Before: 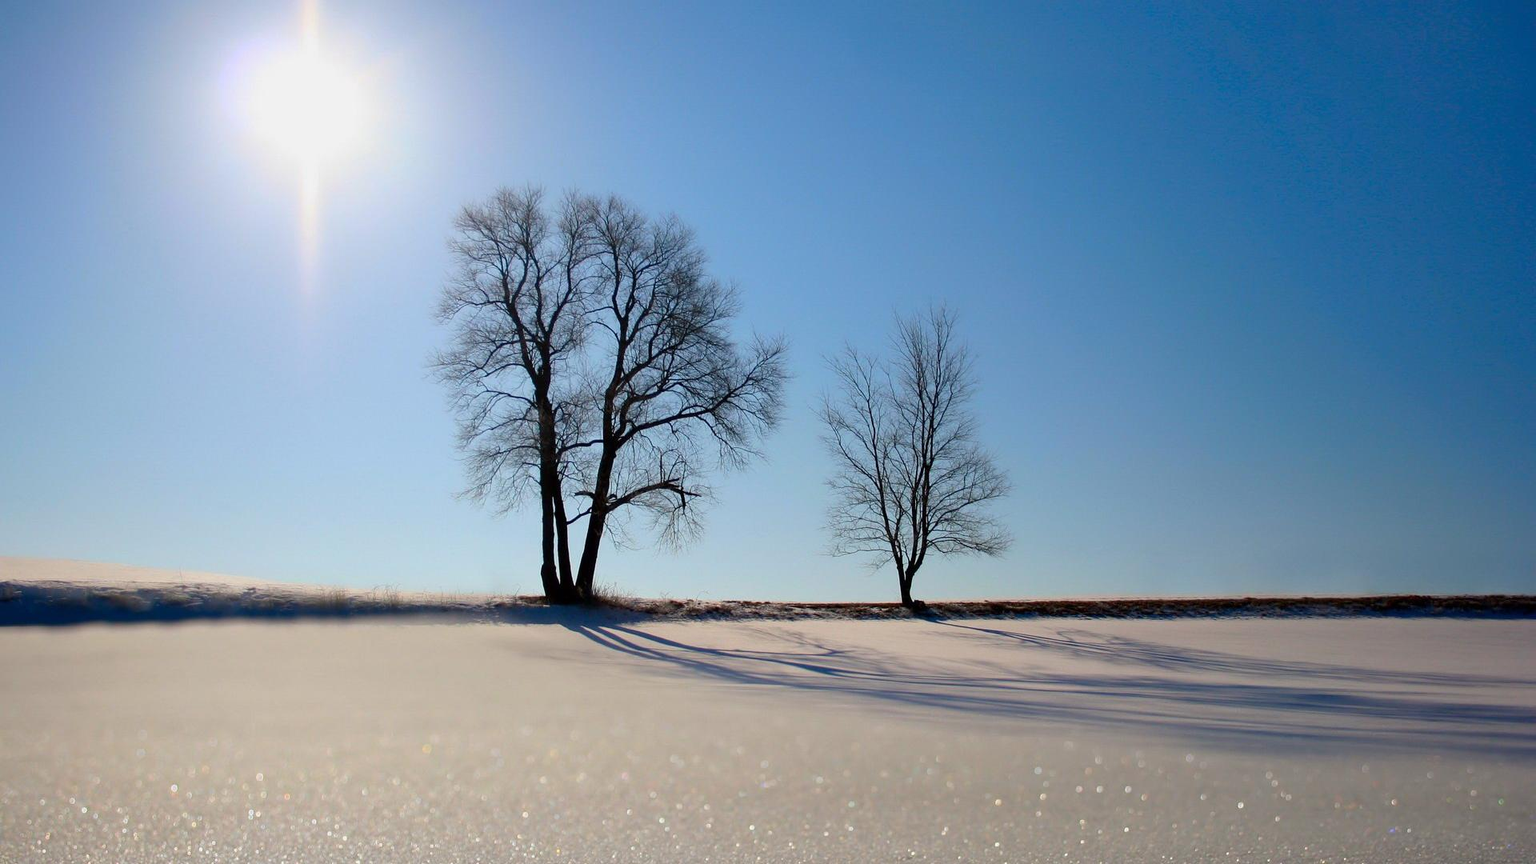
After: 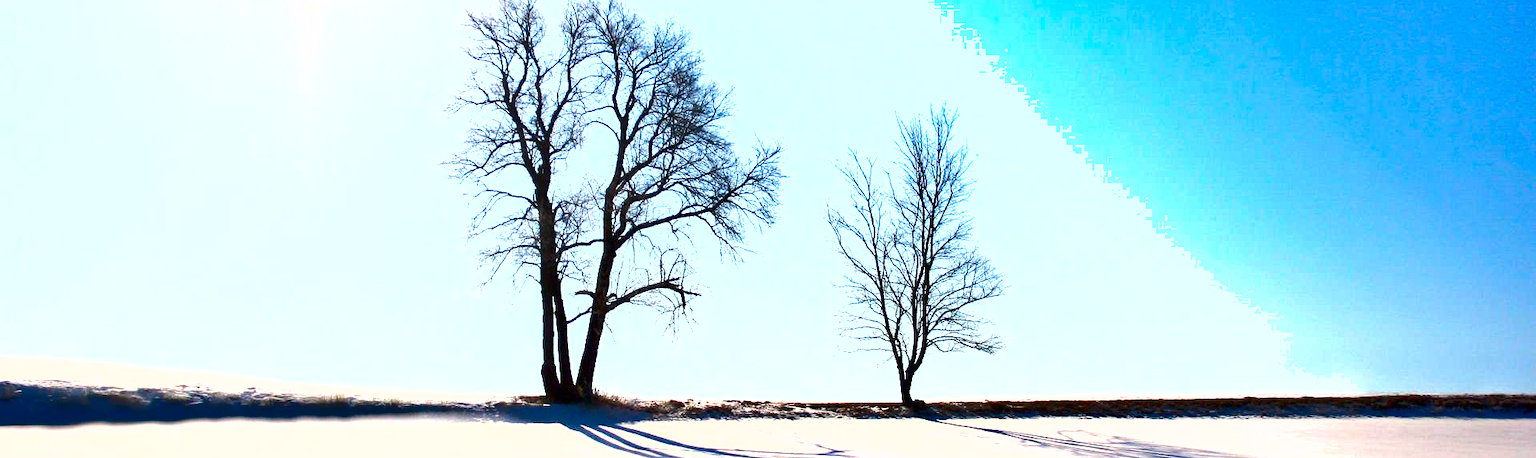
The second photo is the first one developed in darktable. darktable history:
crop and rotate: top 23.248%, bottom 23.684%
shadows and highlights: soften with gaussian
exposure: exposure 2.021 EV, compensate exposure bias true, compensate highlight preservation false
